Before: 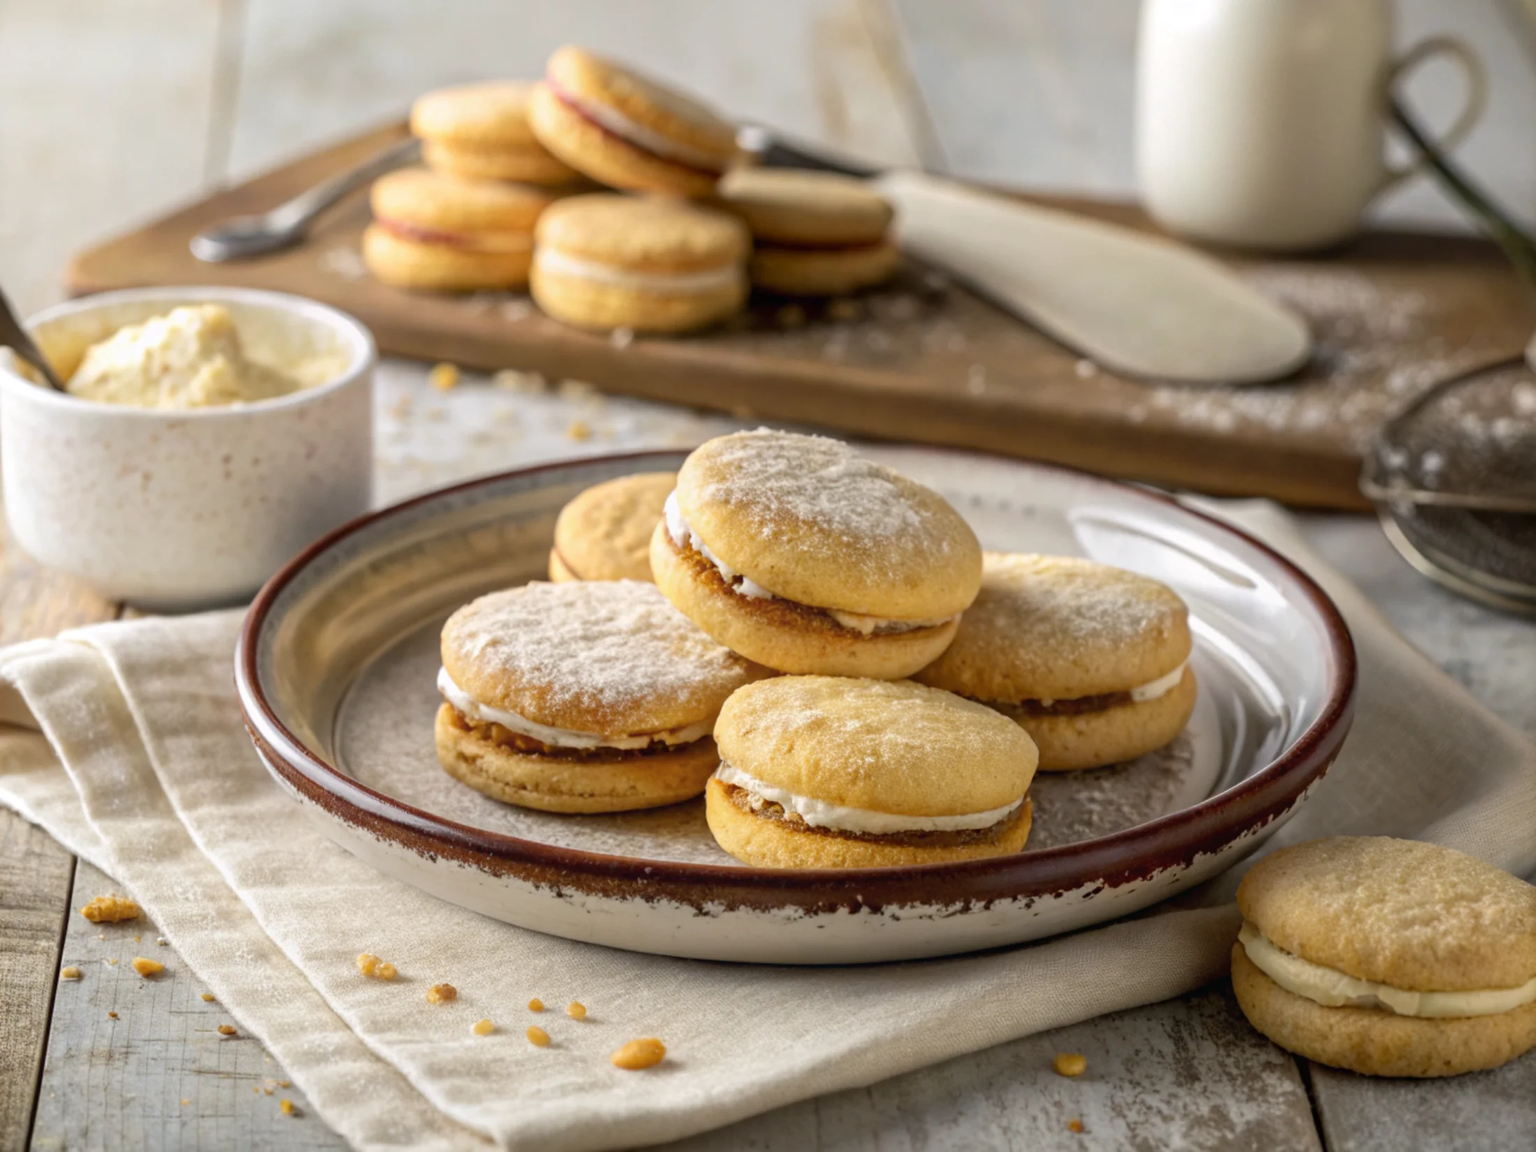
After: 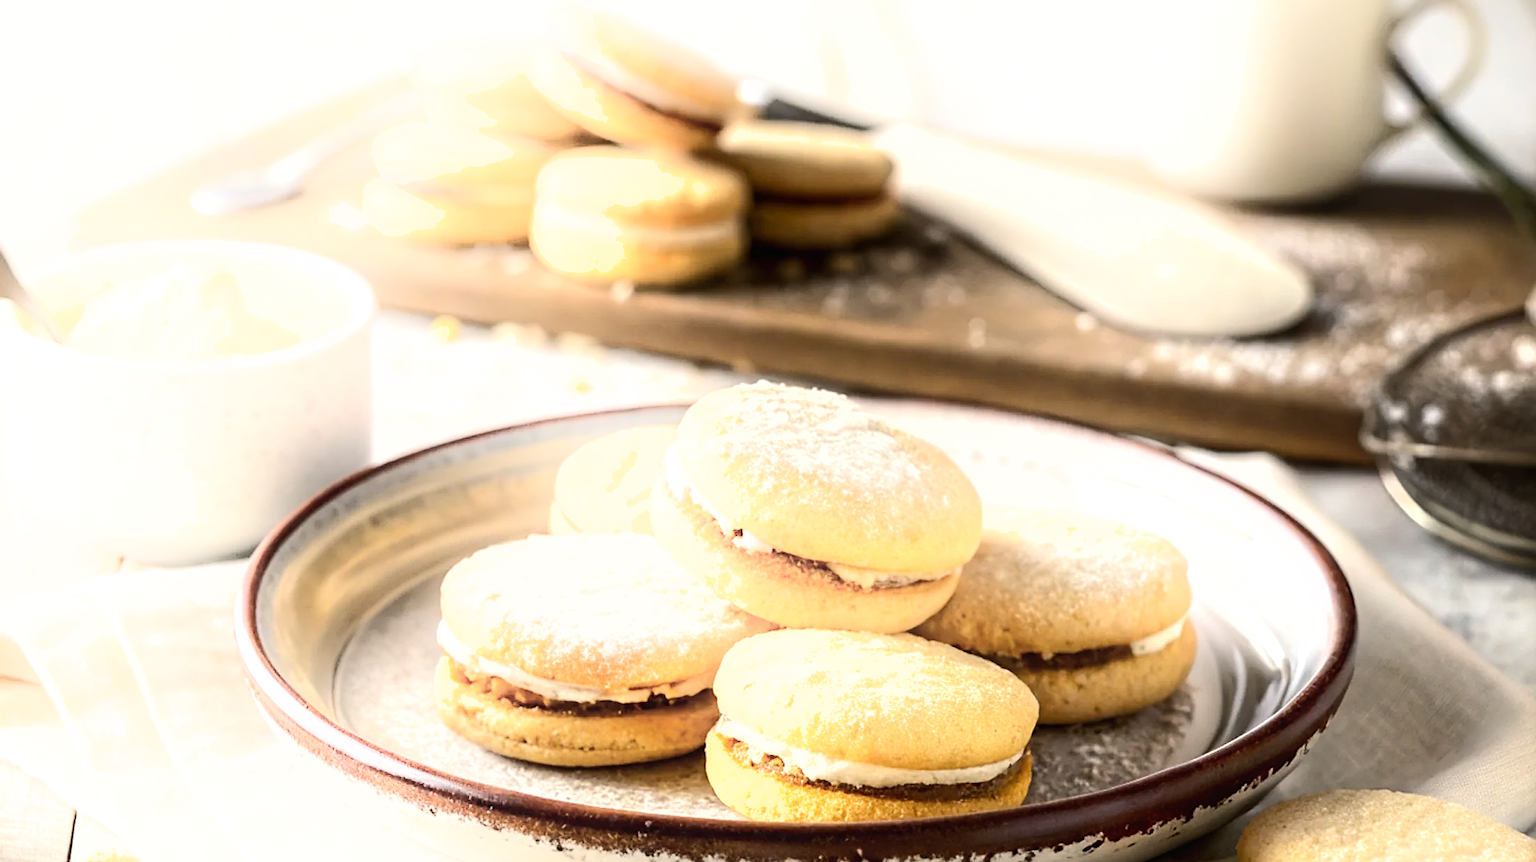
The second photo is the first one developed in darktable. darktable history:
sharpen: on, module defaults
tone equalizer: -8 EV -0.741 EV, -7 EV -0.718 EV, -6 EV -0.584 EV, -5 EV -0.4 EV, -3 EV 0.405 EV, -2 EV 0.6 EV, -1 EV 0.699 EV, +0 EV 0.765 EV, edges refinement/feathering 500, mask exposure compensation -1.57 EV, preserve details no
crop: top 4.081%, bottom 21.026%
shadows and highlights: shadows -54.65, highlights 85.86, soften with gaussian
exposure: black level correction 0, exposure 0.498 EV, compensate highlight preservation false
